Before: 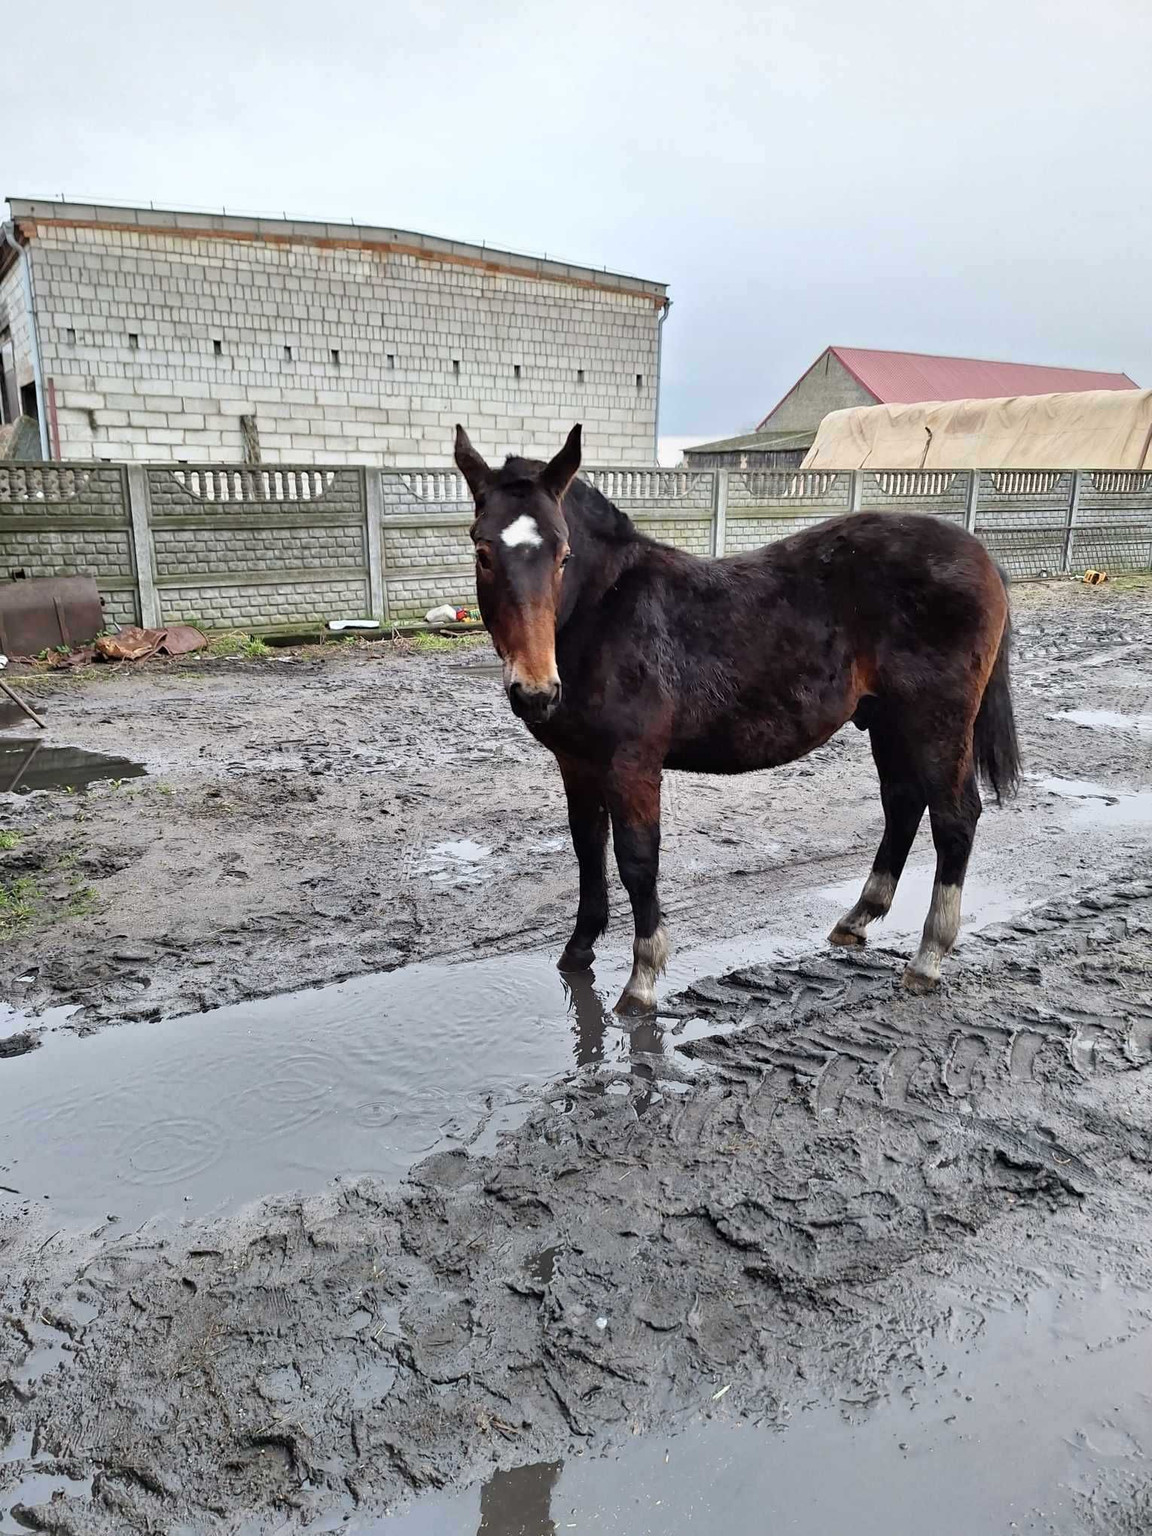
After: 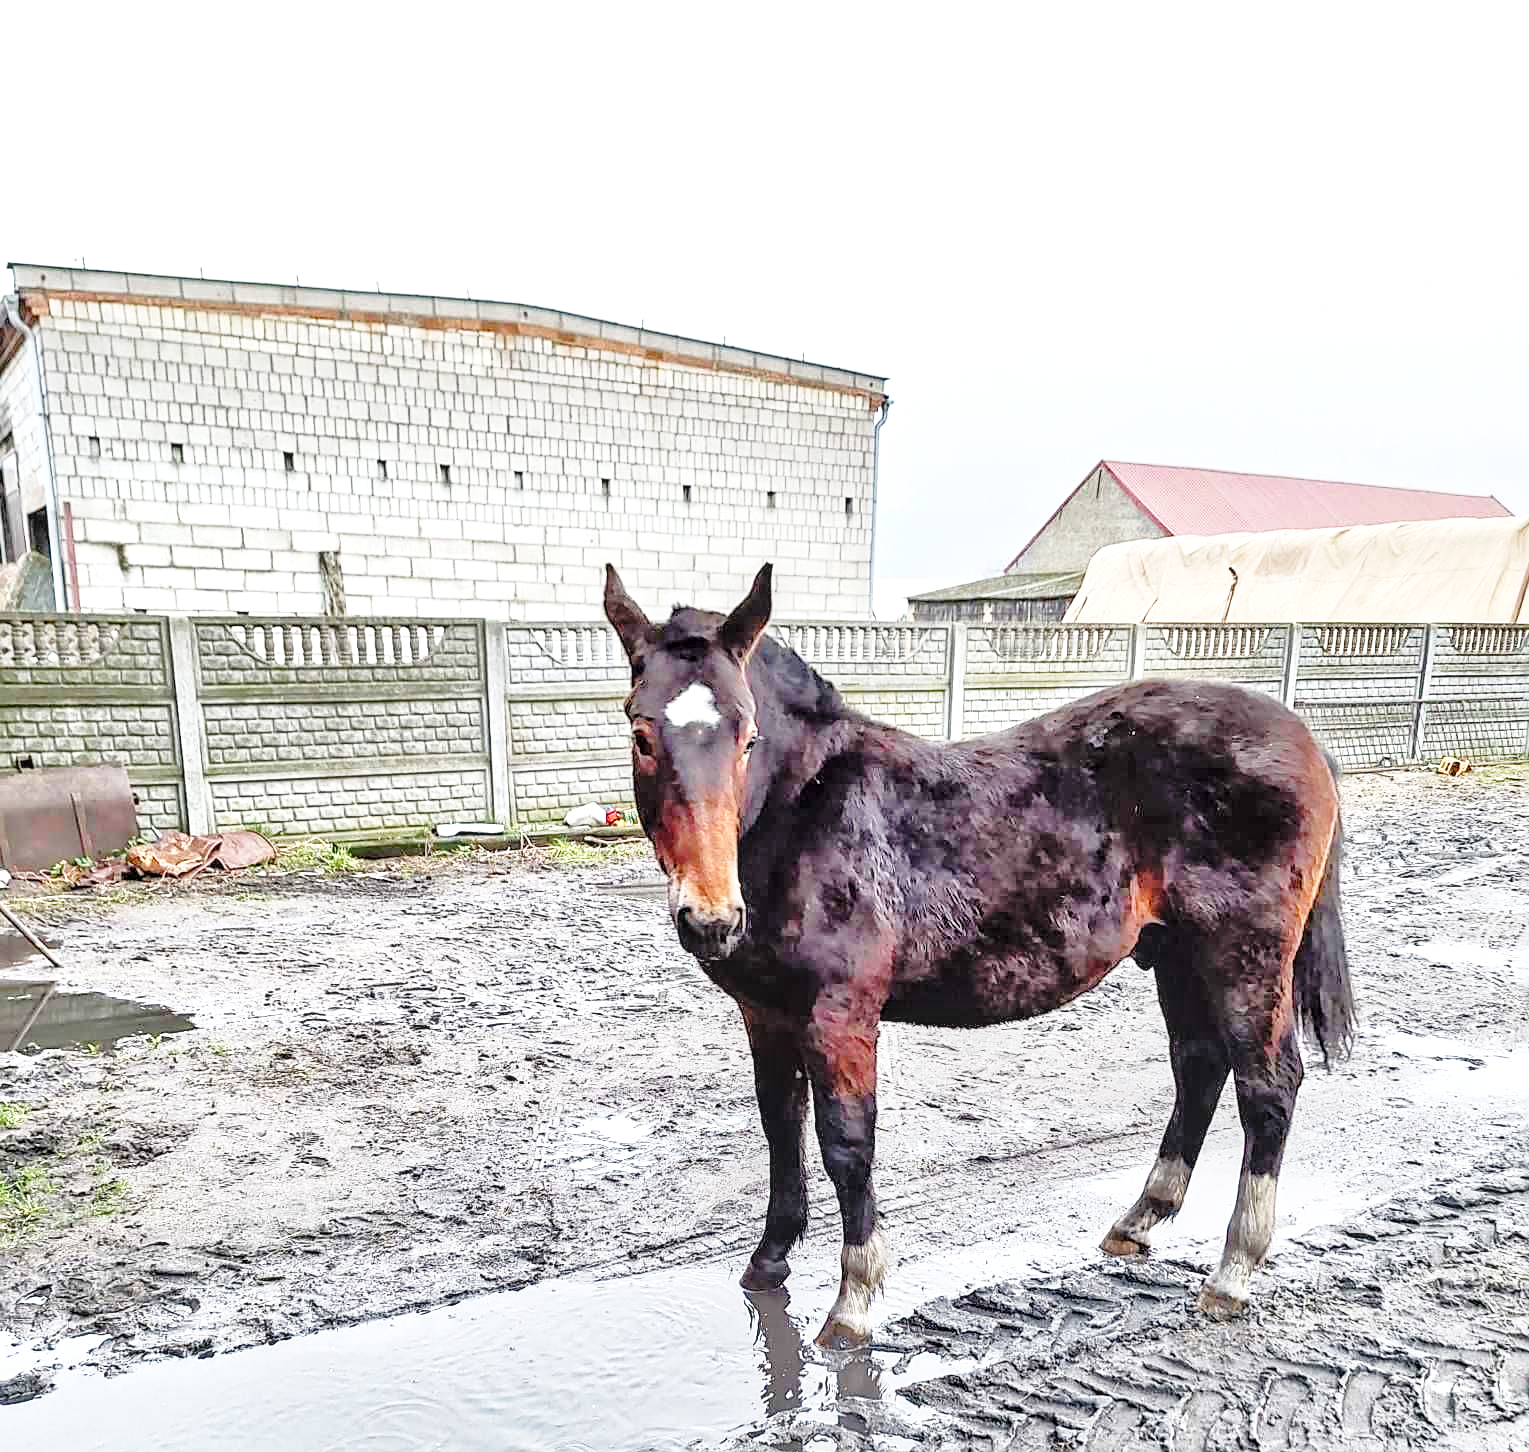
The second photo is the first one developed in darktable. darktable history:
exposure: black level correction 0, exposure 0.5 EV, compensate exposure bias true, compensate highlight preservation false
crop: right 0%, bottom 28.82%
base curve: curves: ch0 [(0, 0) (0.028, 0.03) (0.121, 0.232) (0.46, 0.748) (0.859, 0.968) (1, 1)], preserve colors none
sharpen: on, module defaults
tone equalizer: -7 EV 0.161 EV, -6 EV 0.61 EV, -5 EV 1.14 EV, -4 EV 1.32 EV, -3 EV 1.16 EV, -2 EV 0.6 EV, -1 EV 0.152 EV
local contrast: detail 130%
